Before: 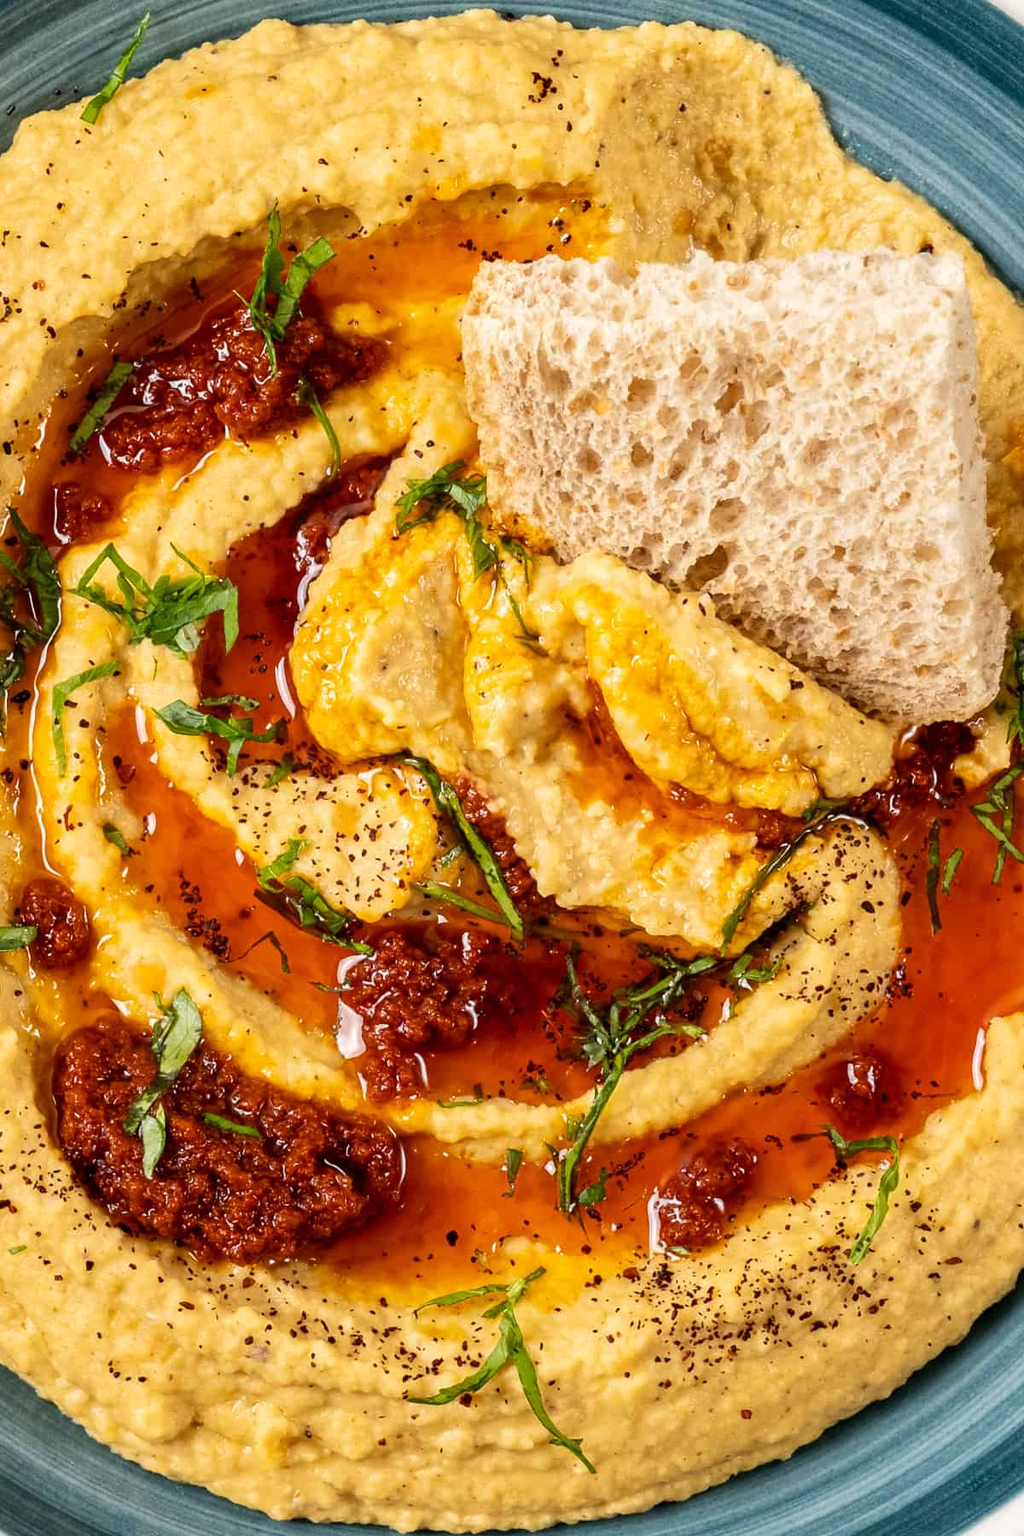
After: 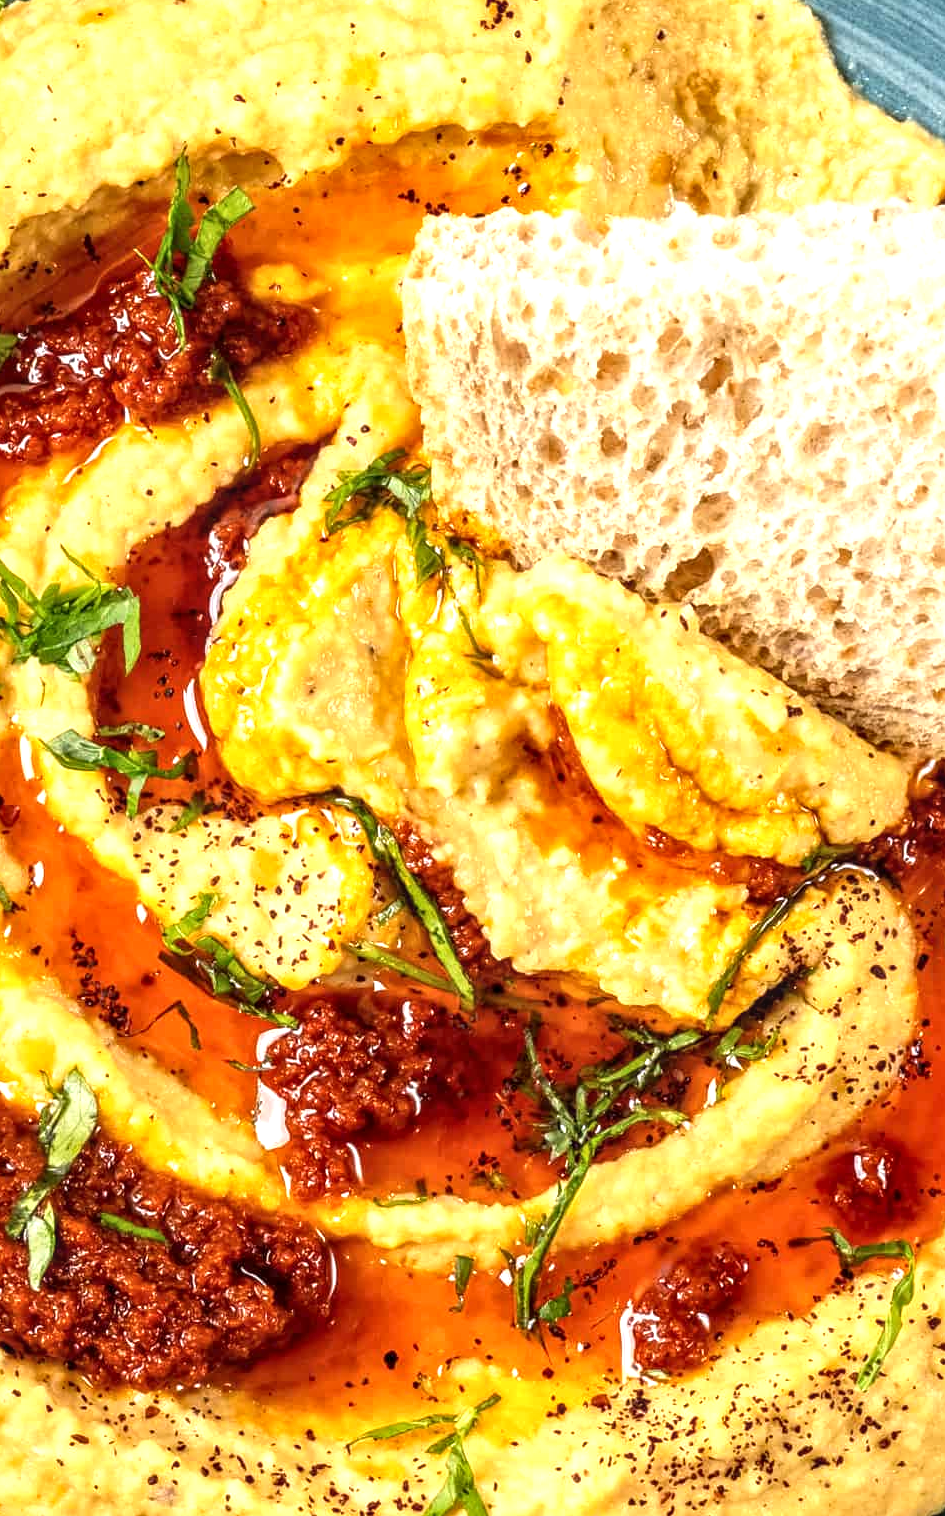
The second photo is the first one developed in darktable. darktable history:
local contrast: on, module defaults
exposure: black level correction 0, exposure 0.7 EV, compensate highlight preservation false
crop: left 11.616%, top 5.07%, right 9.603%, bottom 10.671%
